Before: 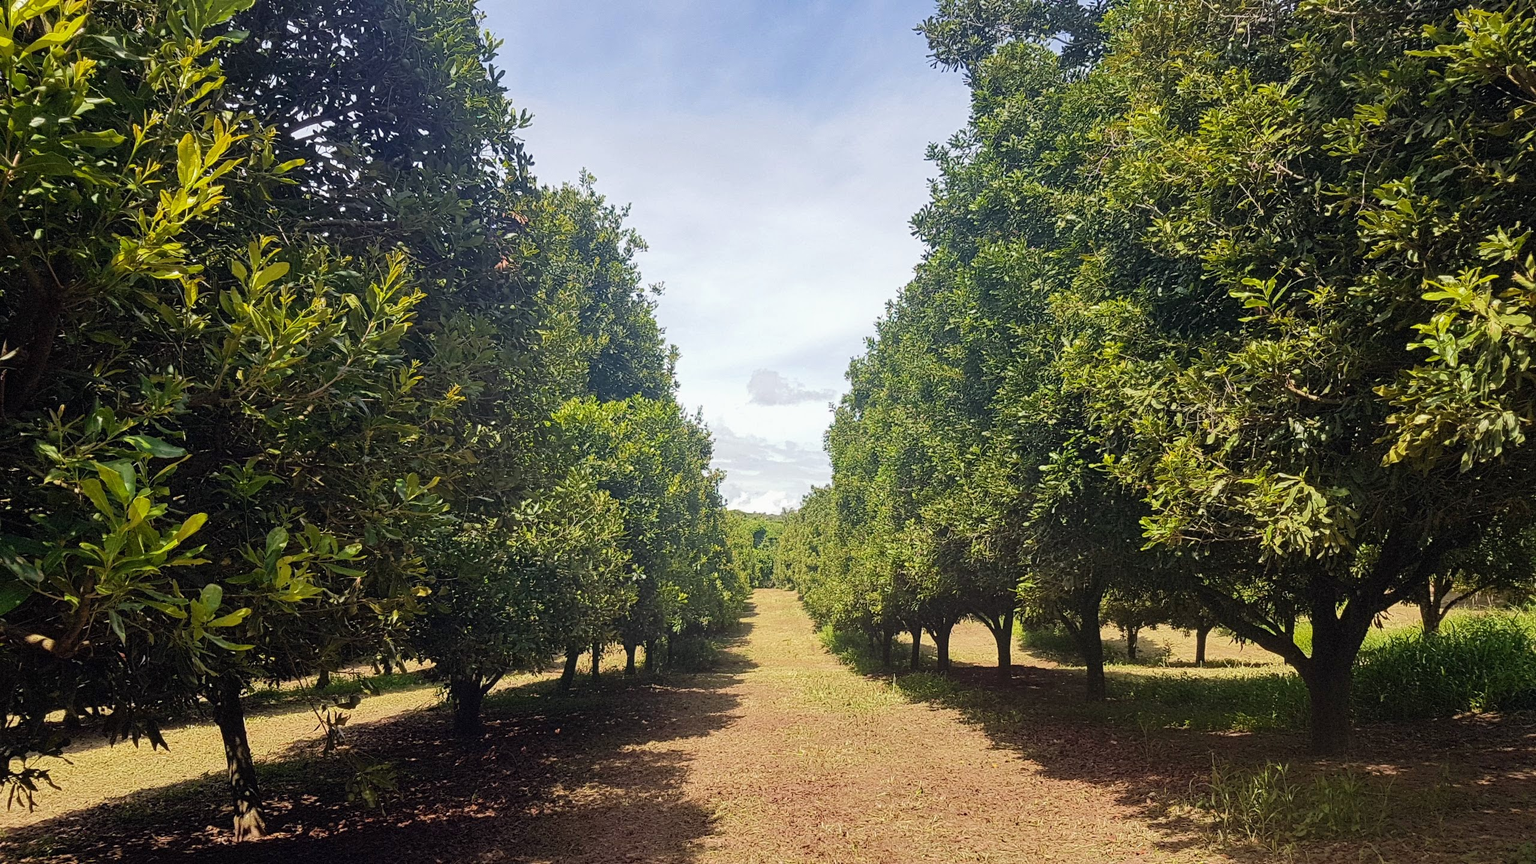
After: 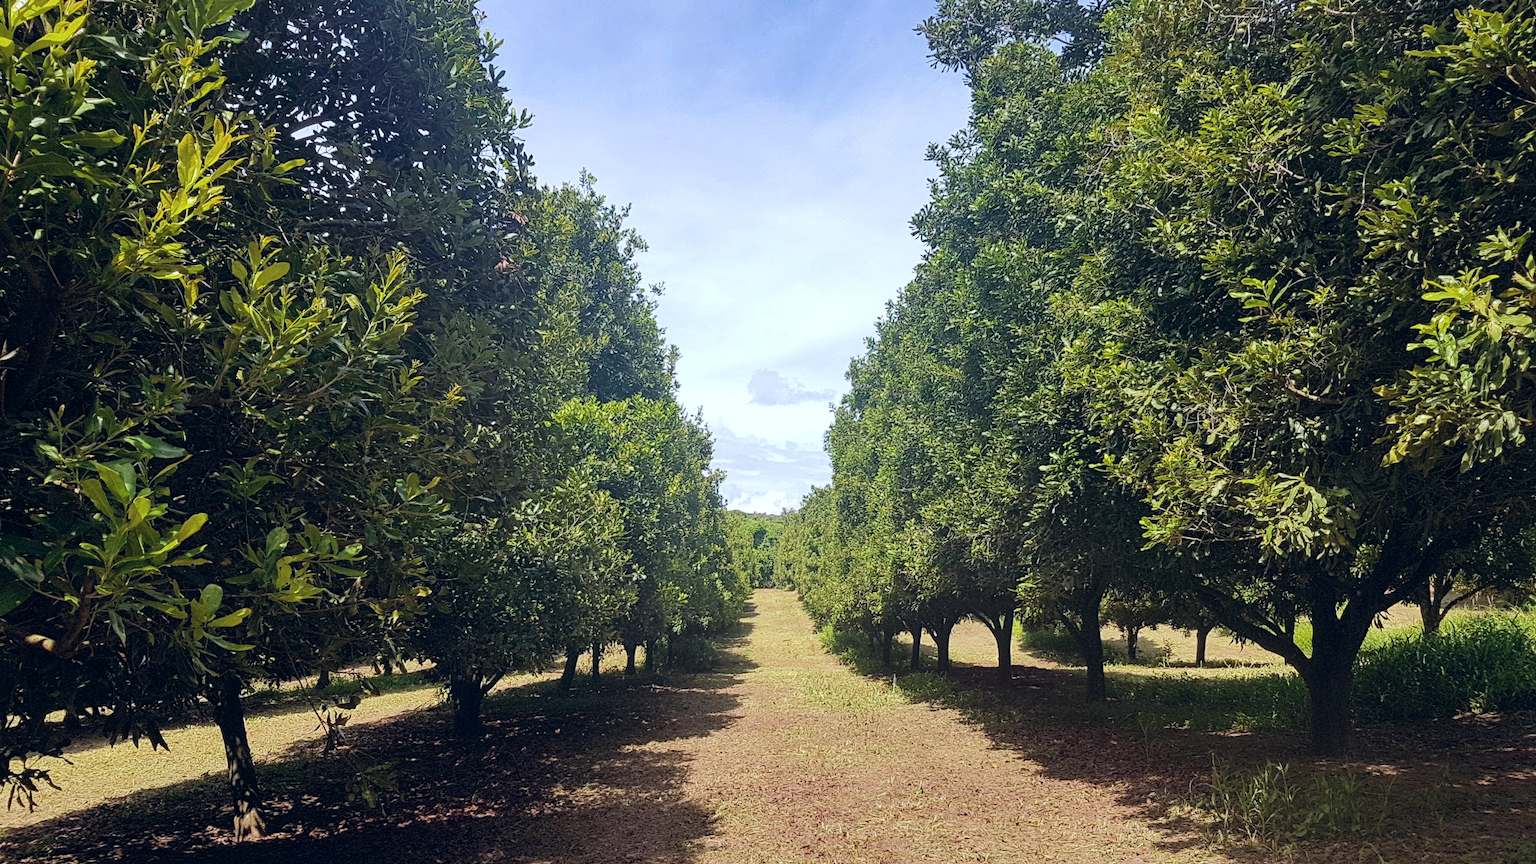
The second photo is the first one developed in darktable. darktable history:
white balance: red 0.954, blue 1.079
color balance rgb: shadows lift › chroma 3.88%, shadows lift › hue 88.52°, power › hue 214.65°, global offset › chroma 0.1%, global offset › hue 252.4°, contrast 4.45%
